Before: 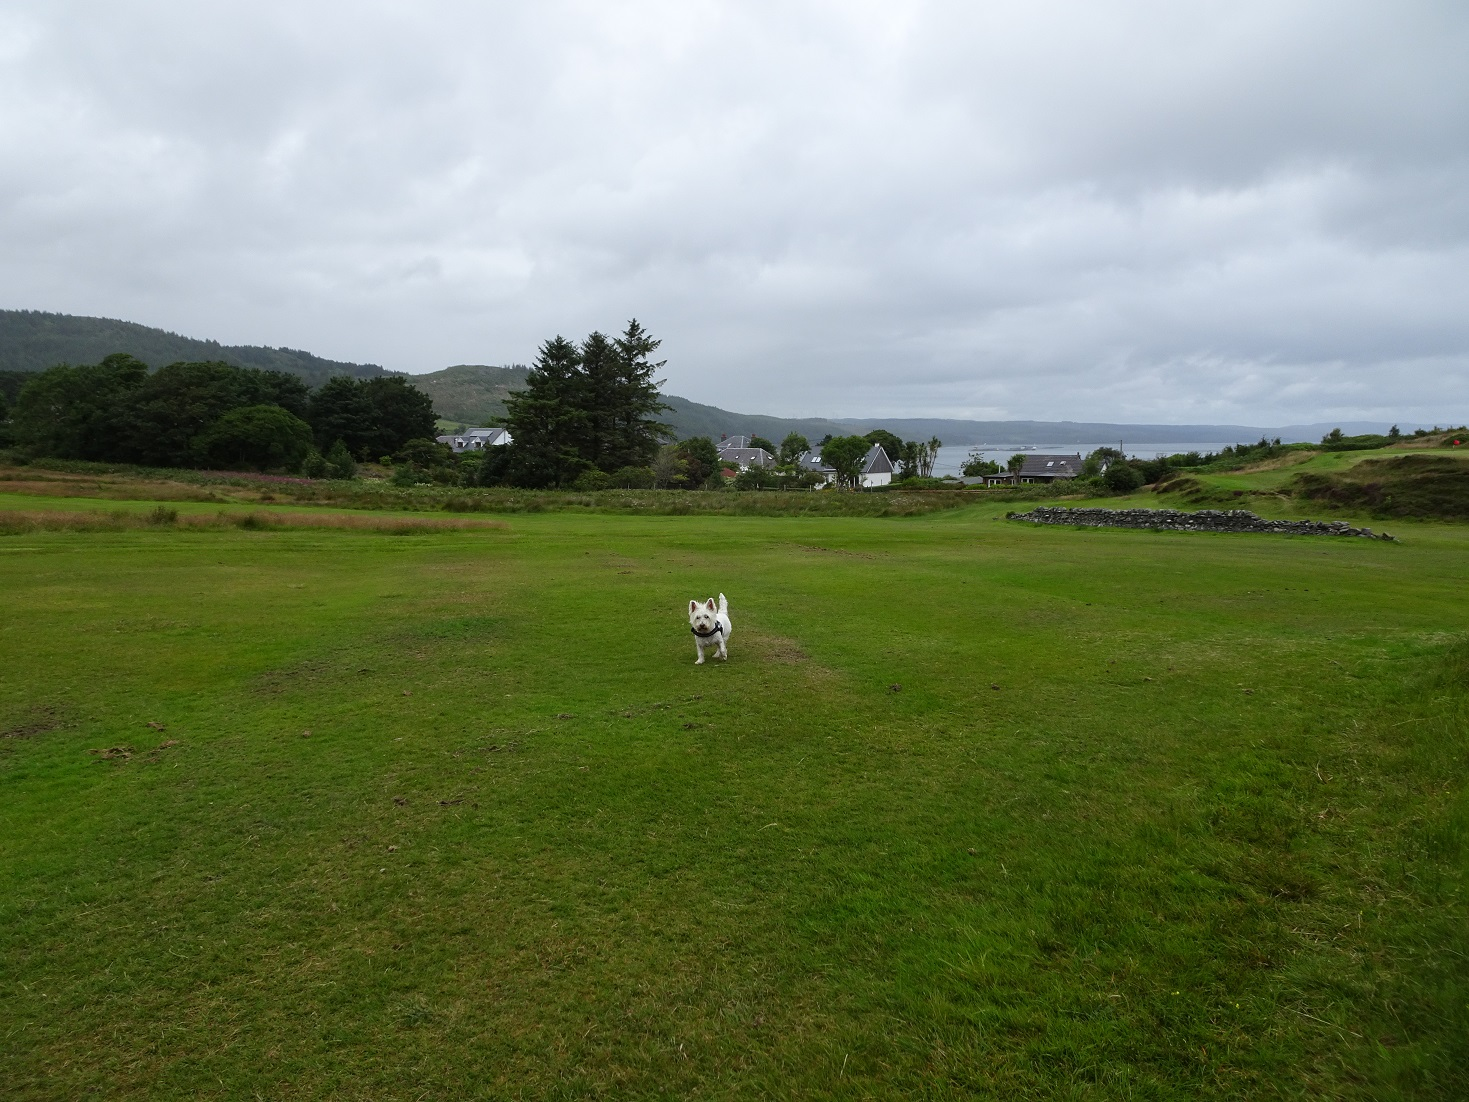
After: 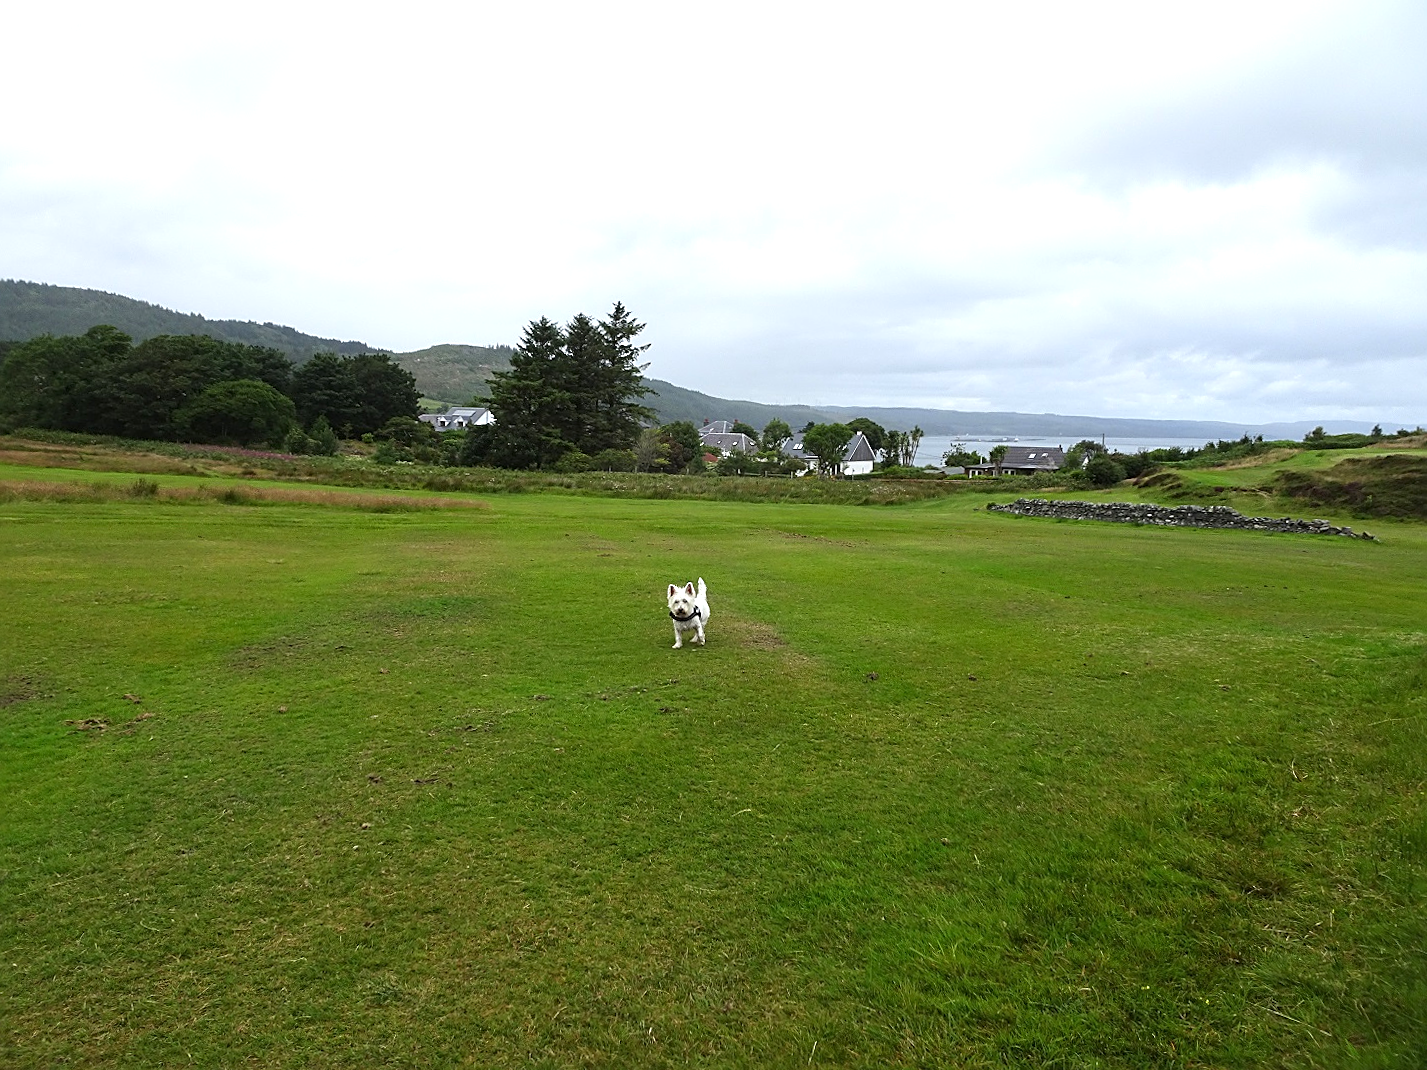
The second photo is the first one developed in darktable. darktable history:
sharpen: on, module defaults
exposure: black level correction 0, exposure 0.692 EV, compensate highlight preservation false
crop and rotate: angle -1.26°
